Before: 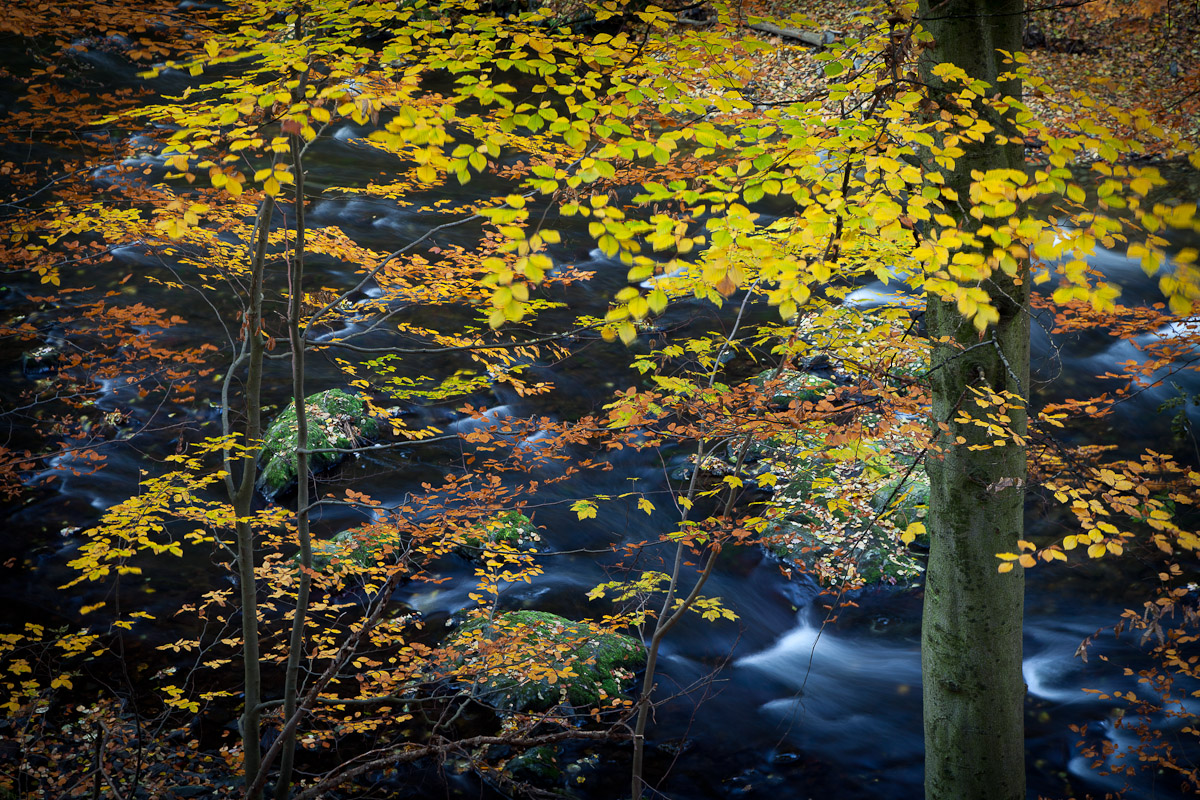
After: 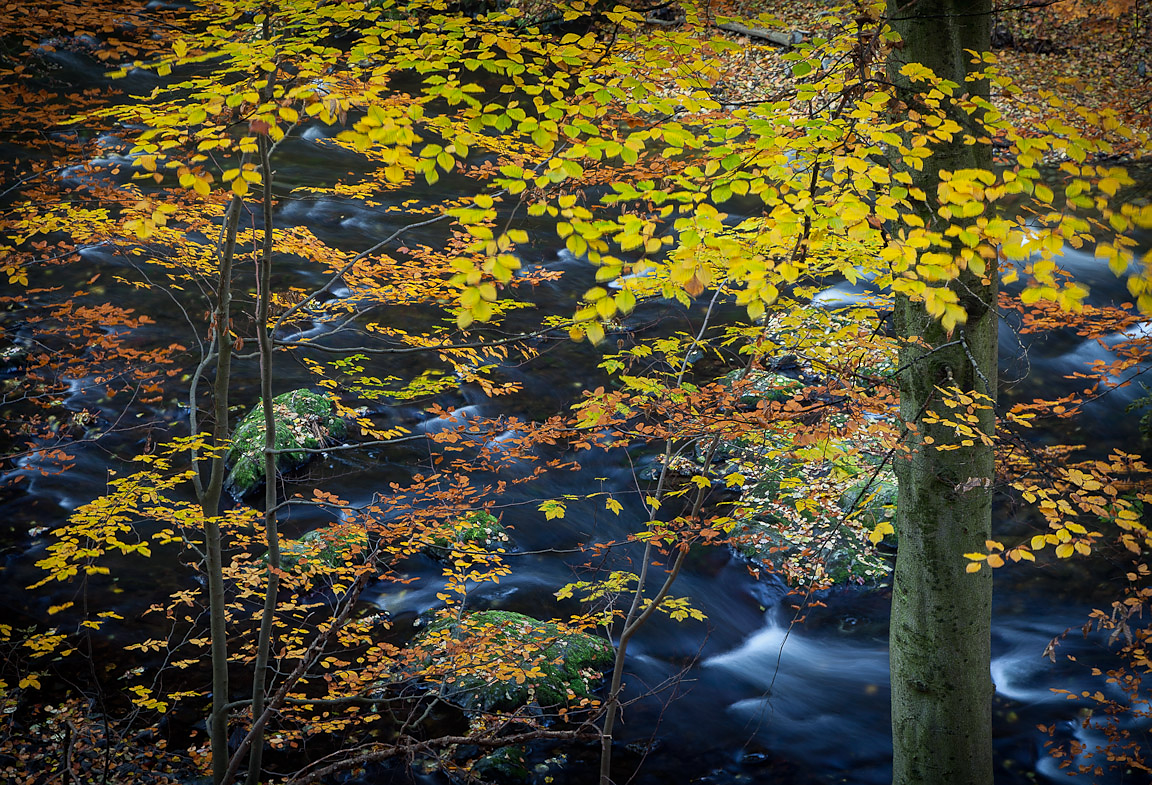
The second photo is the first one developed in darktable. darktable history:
local contrast: detail 109%
sharpen: radius 1.045, threshold 0.952
crop and rotate: left 2.667%, right 1.269%, bottom 1.853%
